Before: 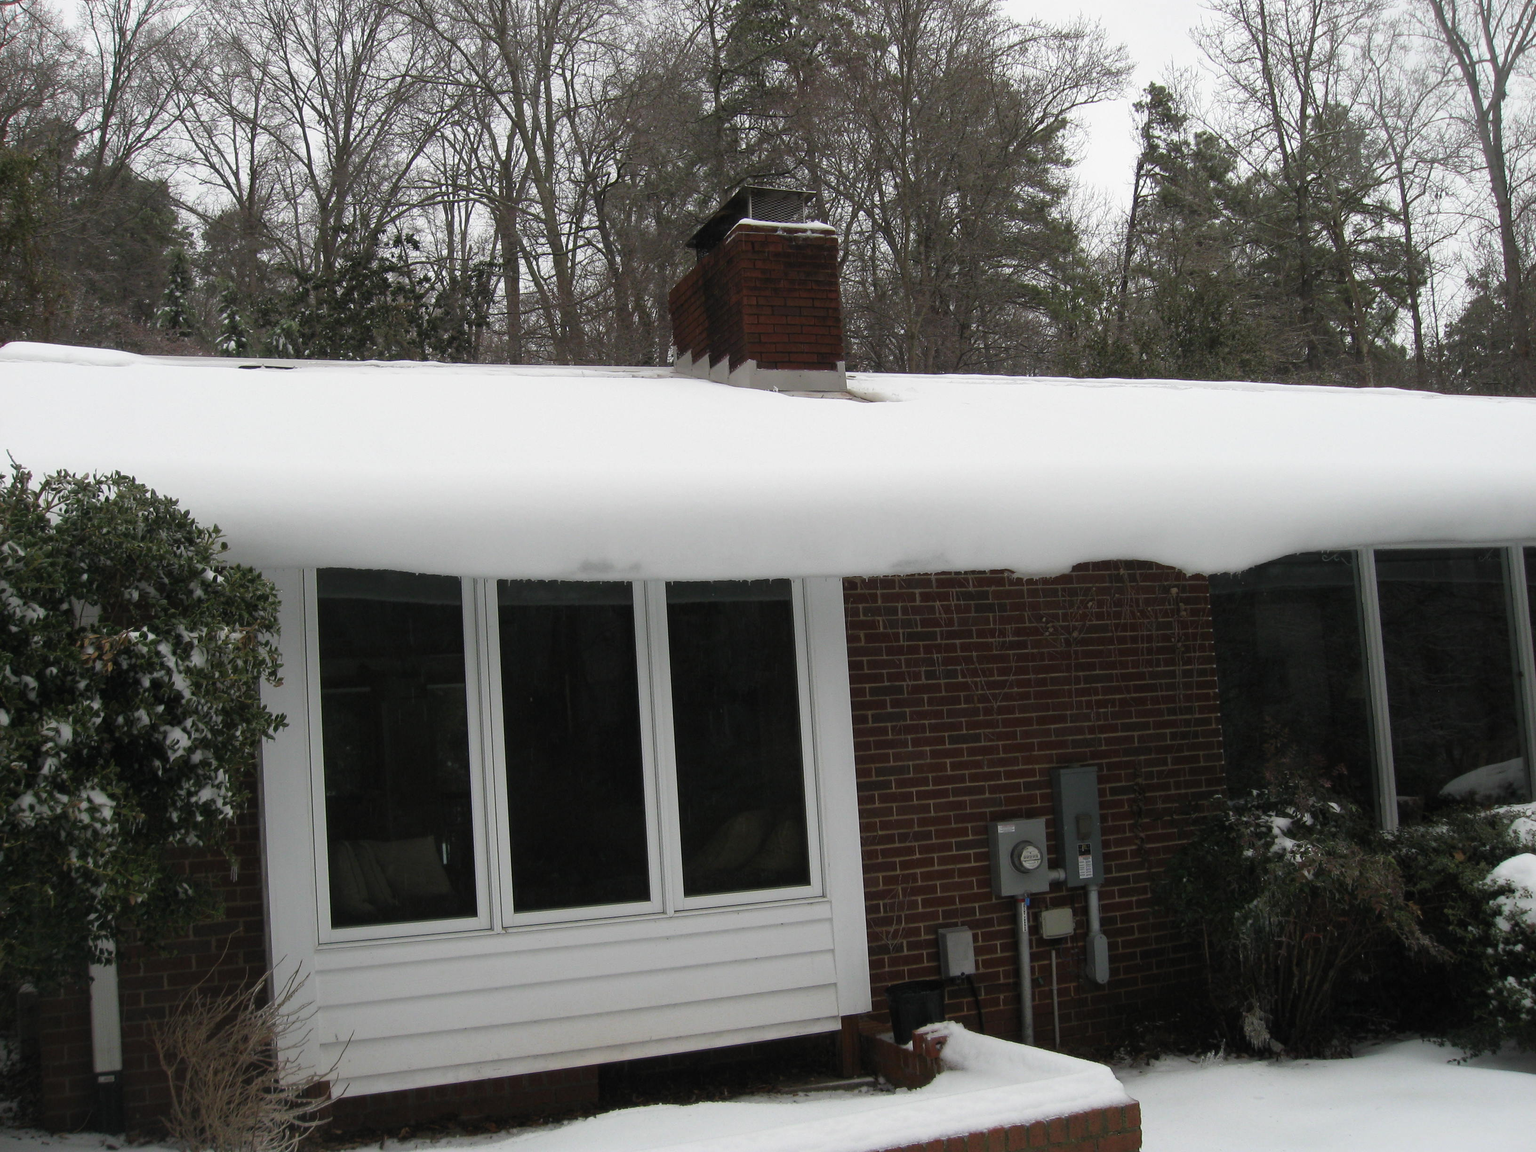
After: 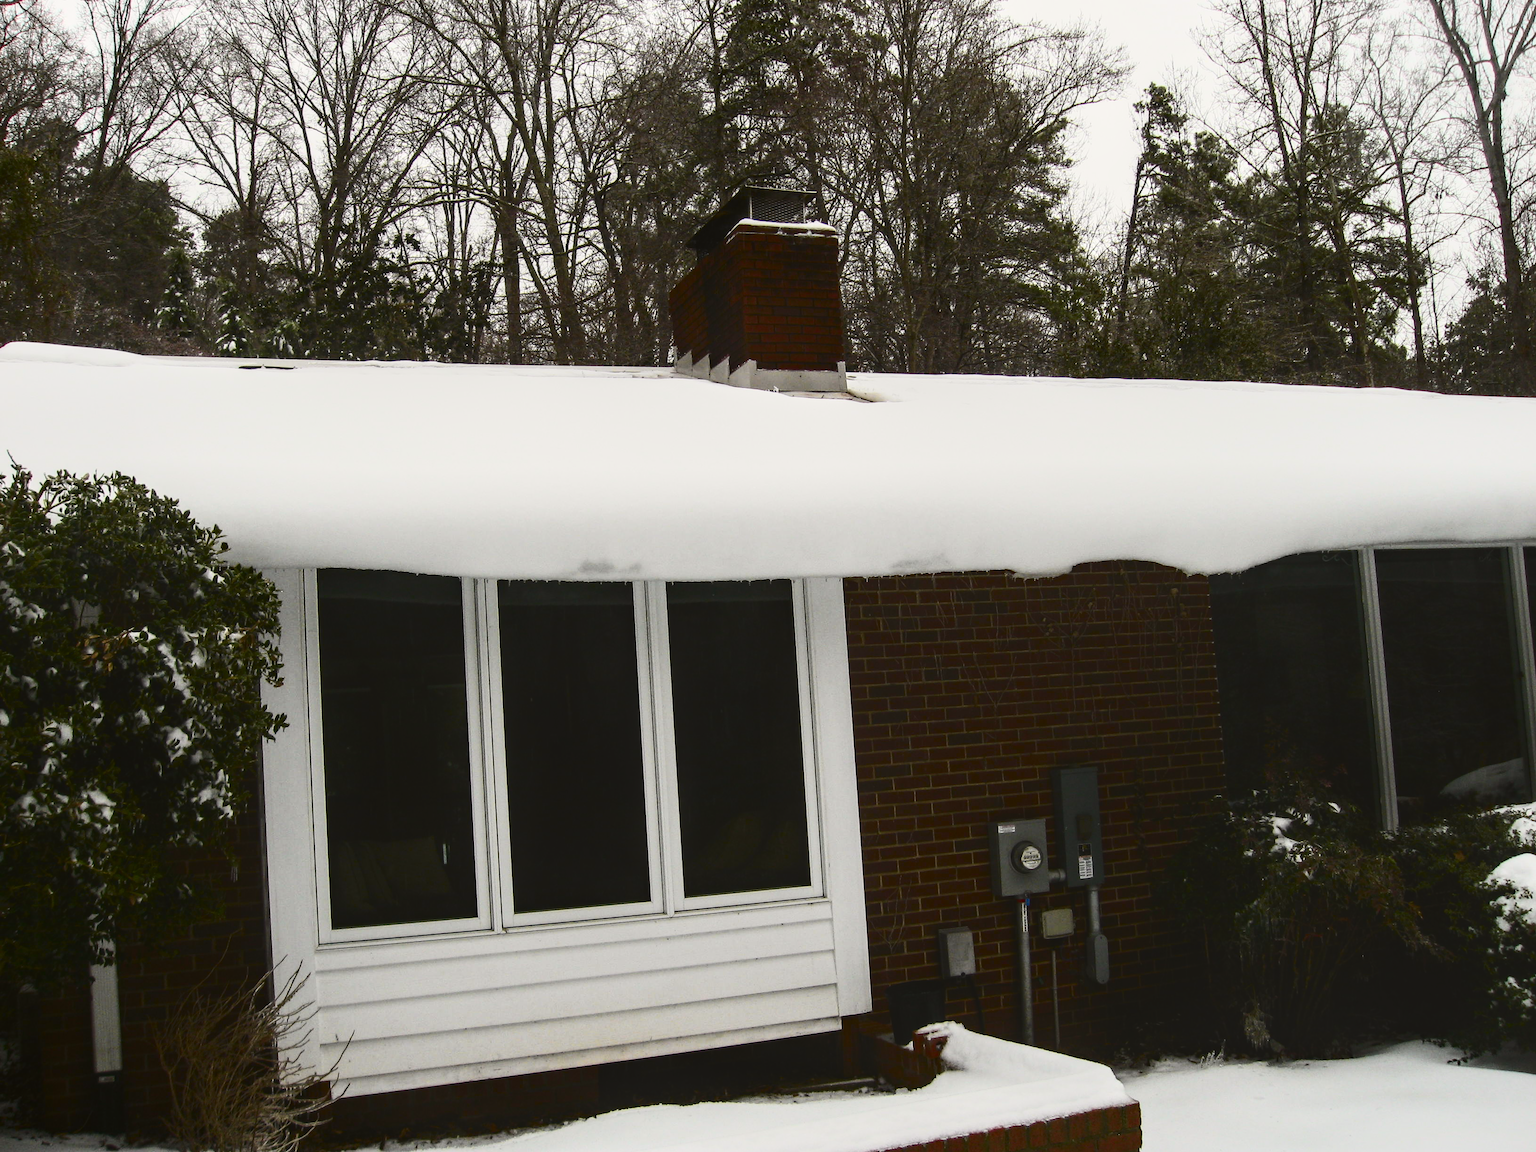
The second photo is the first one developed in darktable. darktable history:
local contrast: on, module defaults
tone curve: curves: ch0 [(0, 0.026) (0.184, 0.172) (0.391, 0.468) (0.446, 0.56) (0.605, 0.758) (0.831, 0.931) (0.992, 1)]; ch1 [(0, 0) (0.437, 0.447) (0.501, 0.502) (0.538, 0.539) (0.574, 0.589) (0.617, 0.64) (0.699, 0.749) (0.859, 0.919) (1, 1)]; ch2 [(0, 0) (0.33, 0.301) (0.421, 0.443) (0.447, 0.482) (0.499, 0.509) (0.538, 0.564) (0.585, 0.615) (0.664, 0.664) (1, 1)], color space Lab, independent channels, preserve colors none
contrast brightness saturation: contrast 0.2, brightness -0.11, saturation 0.1
